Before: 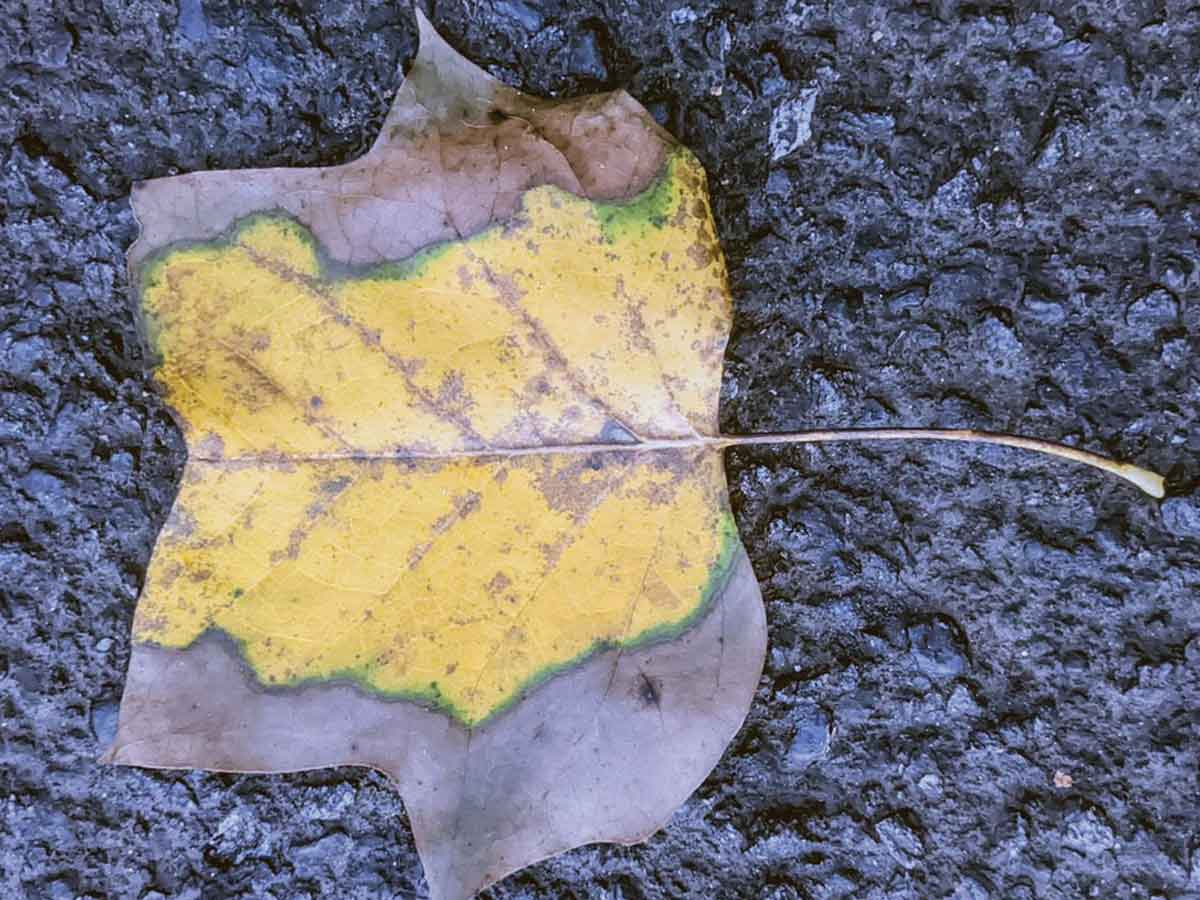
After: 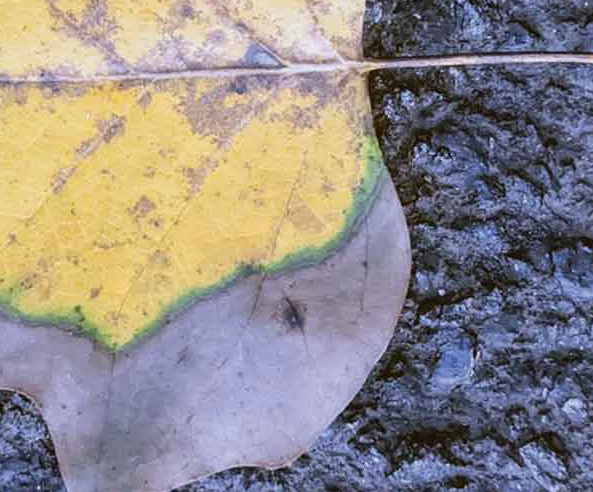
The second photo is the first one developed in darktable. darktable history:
crop: left 29.672%, top 41.786%, right 20.851%, bottom 3.487%
tone equalizer: on, module defaults
